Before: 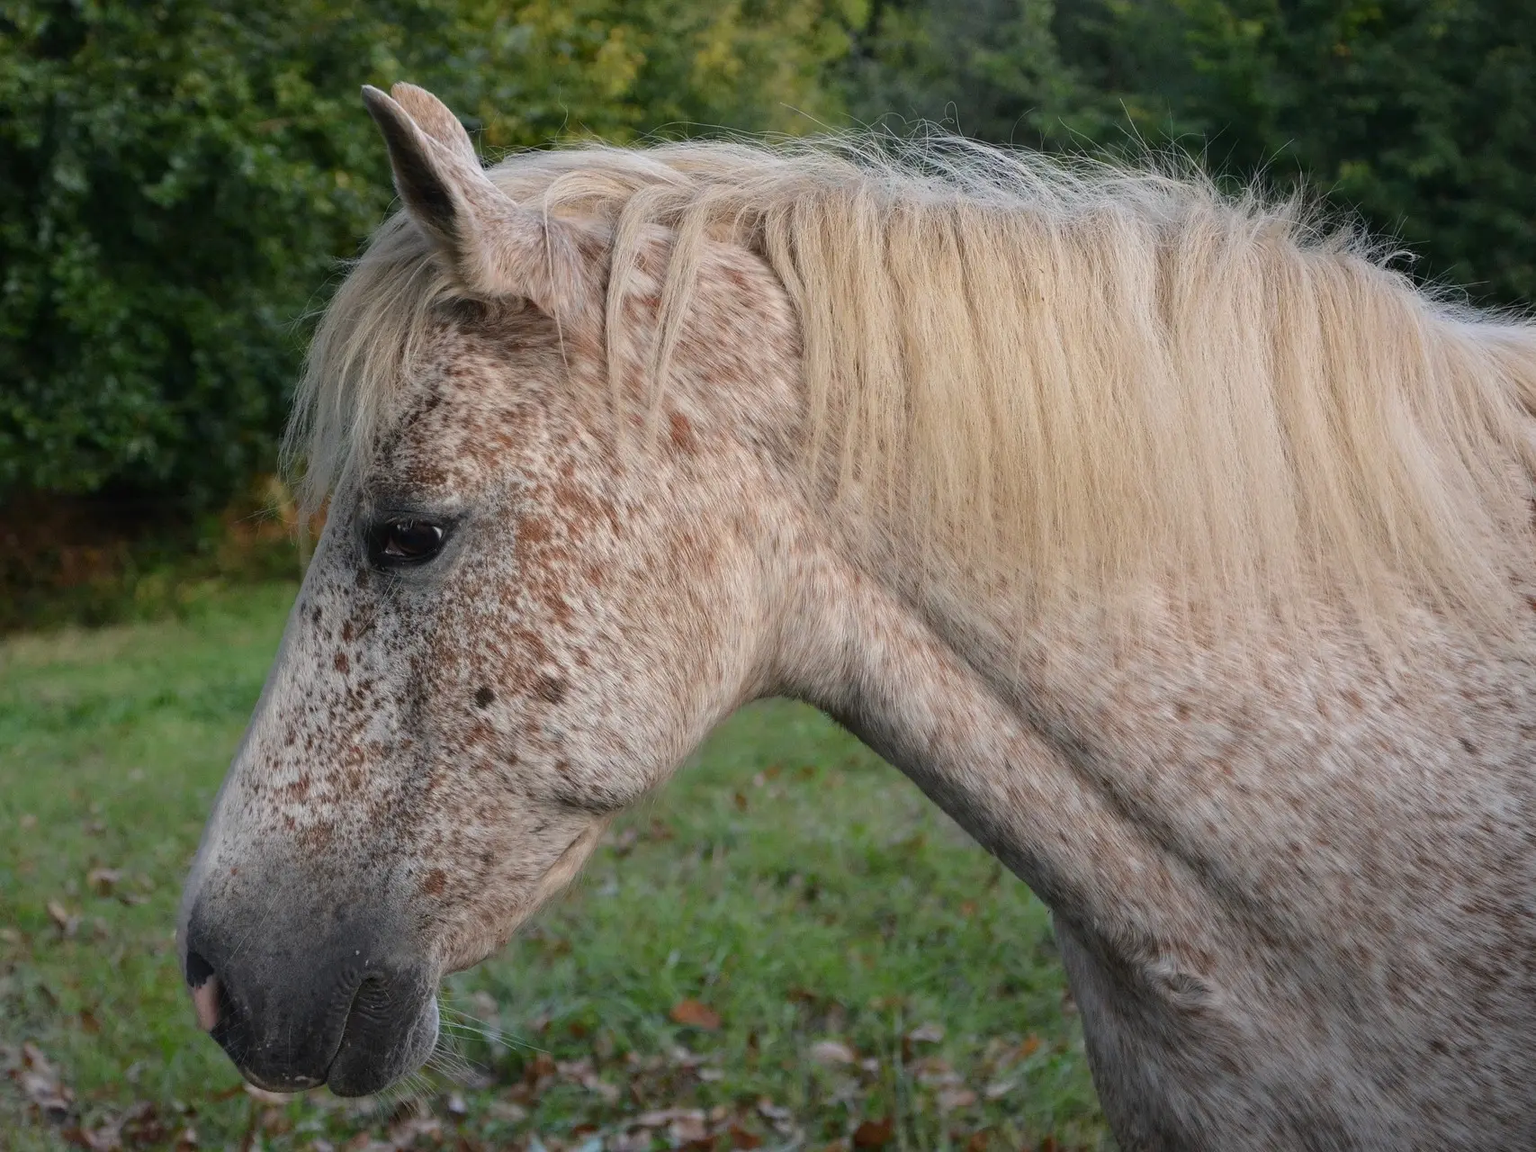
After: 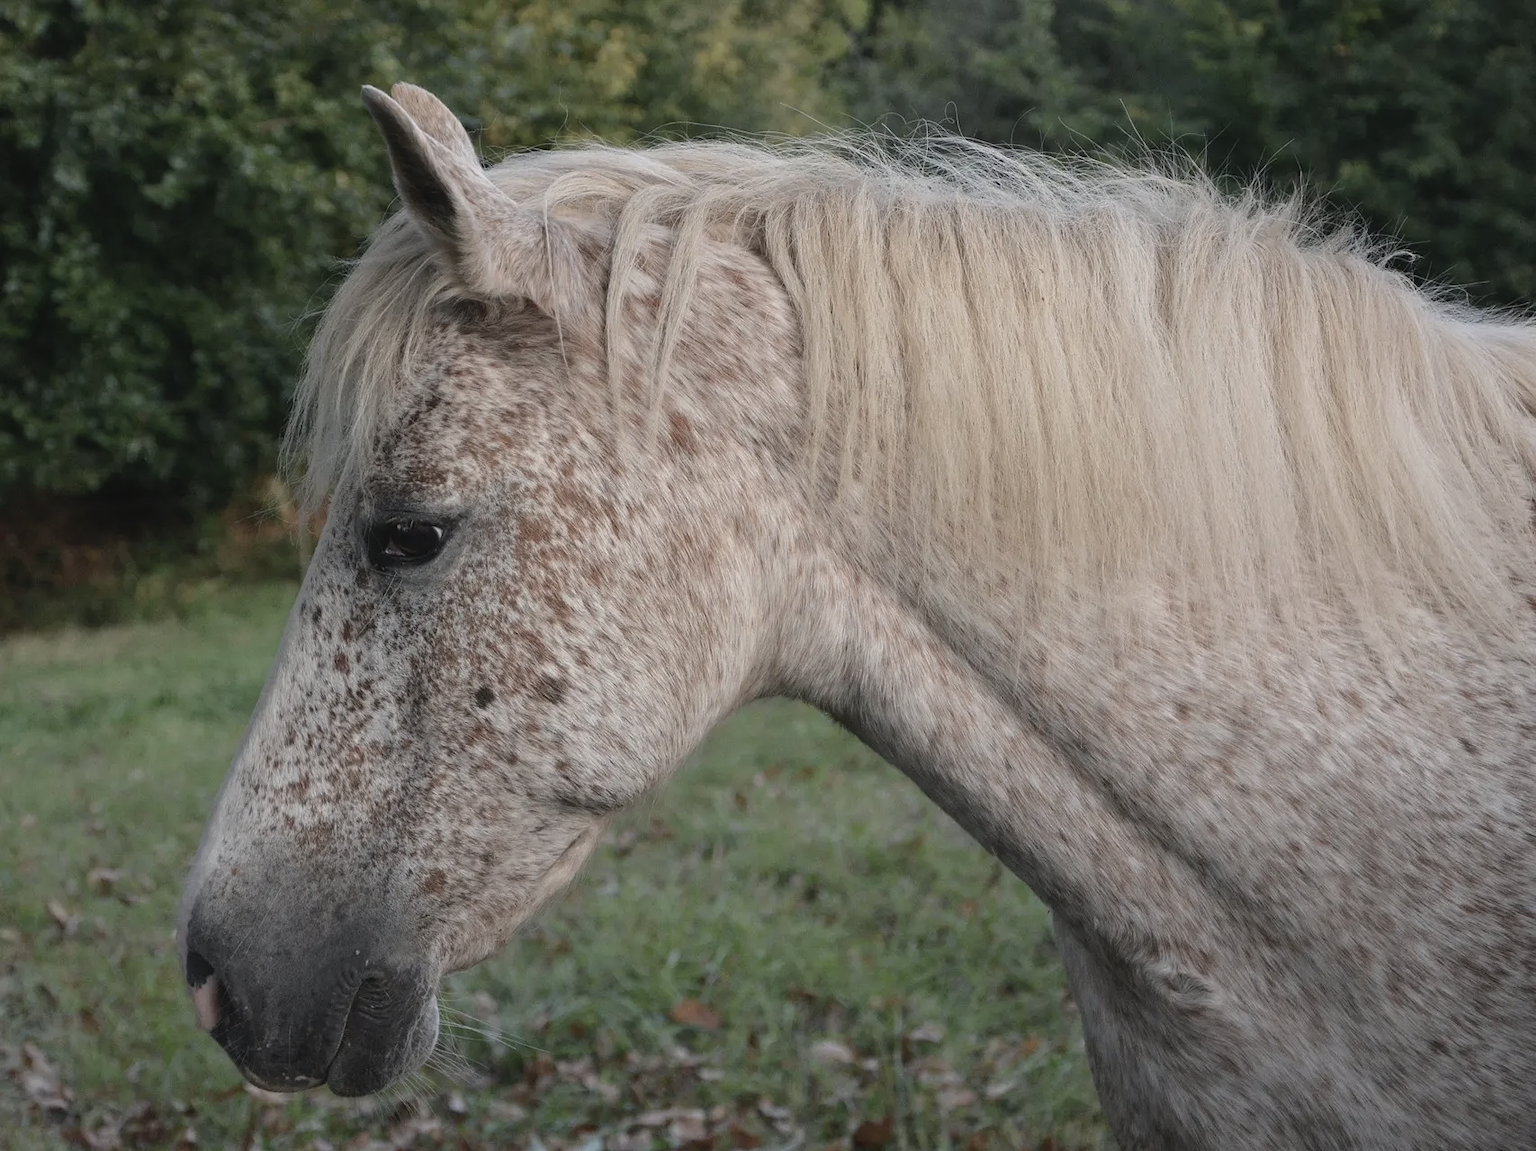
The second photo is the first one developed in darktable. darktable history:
contrast brightness saturation: contrast -0.055, saturation -0.418
